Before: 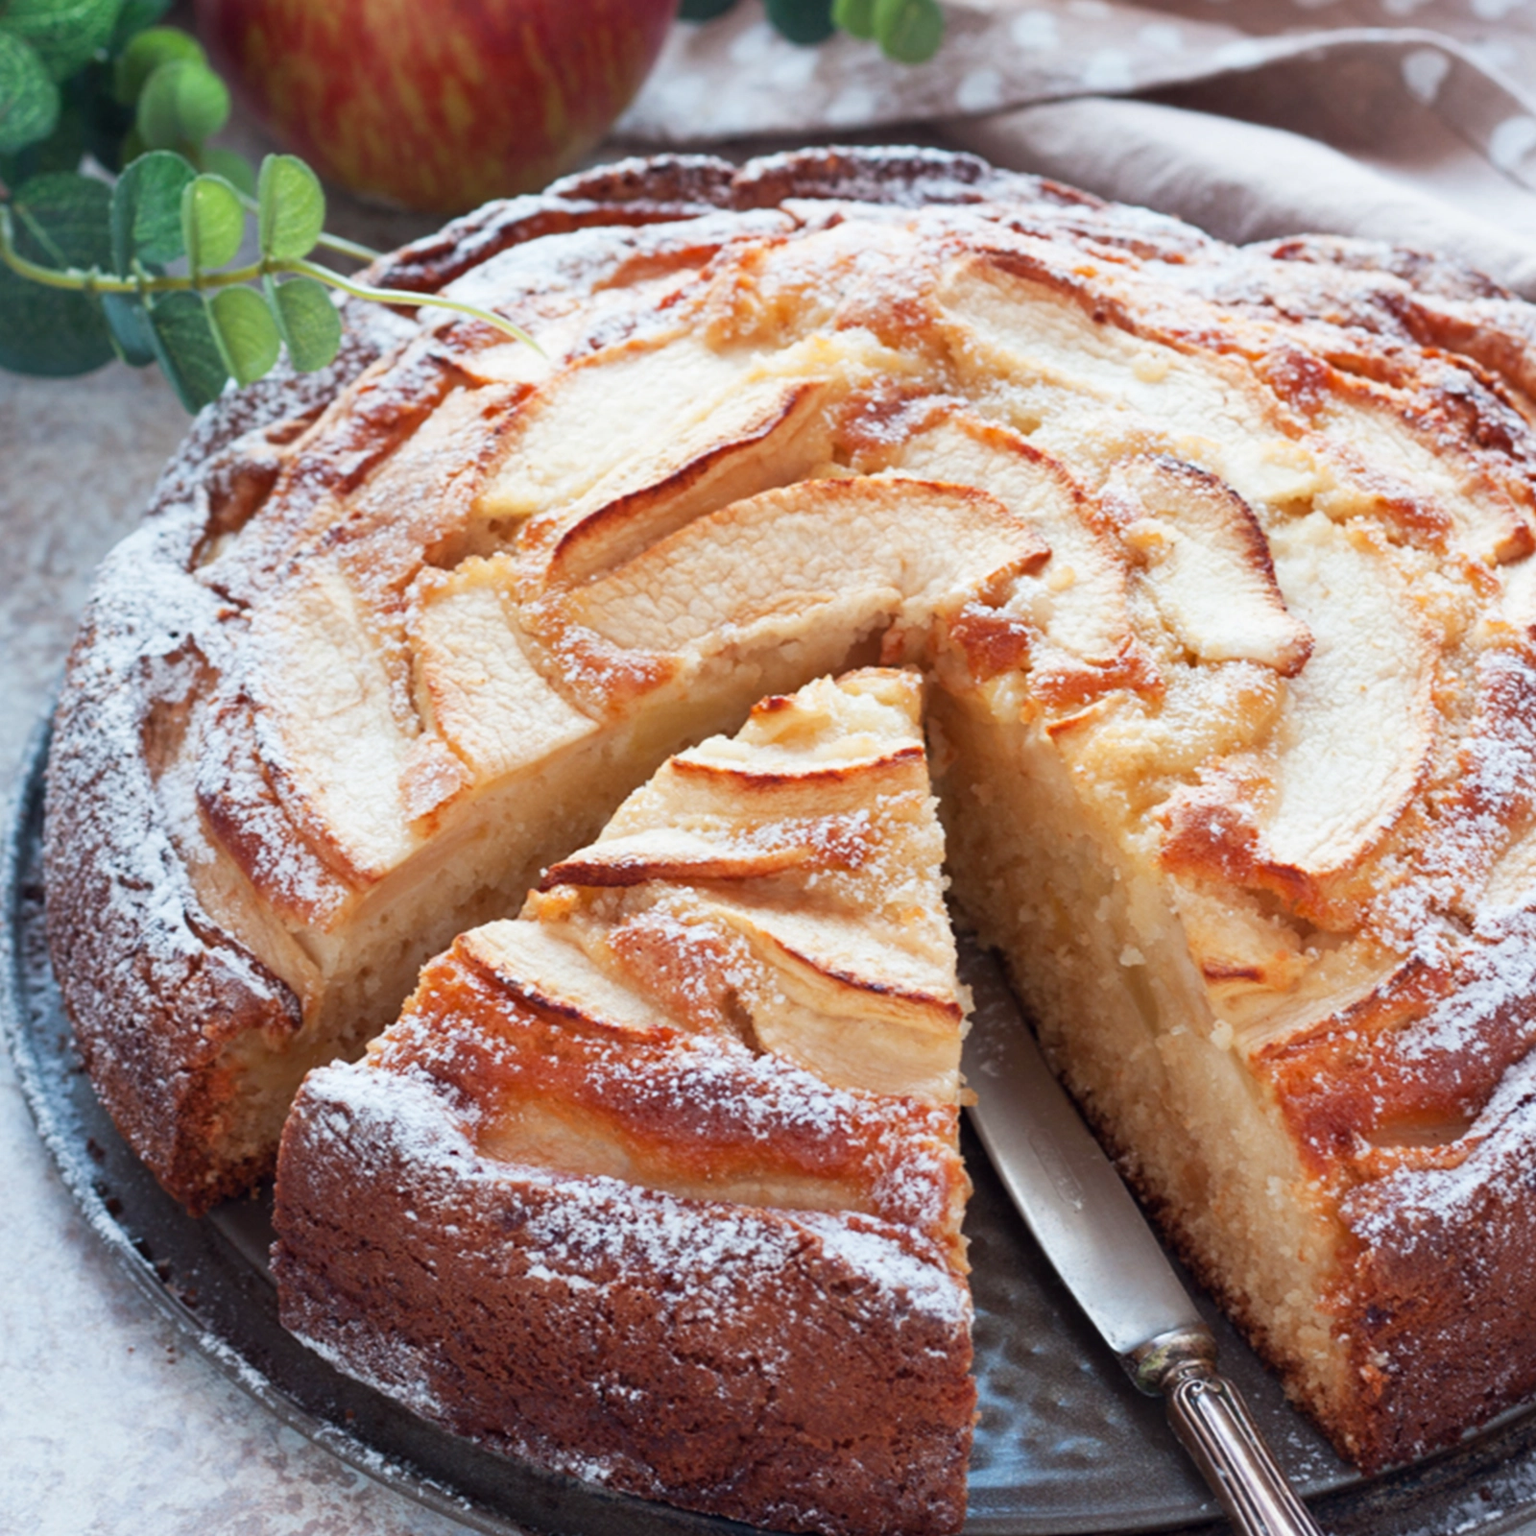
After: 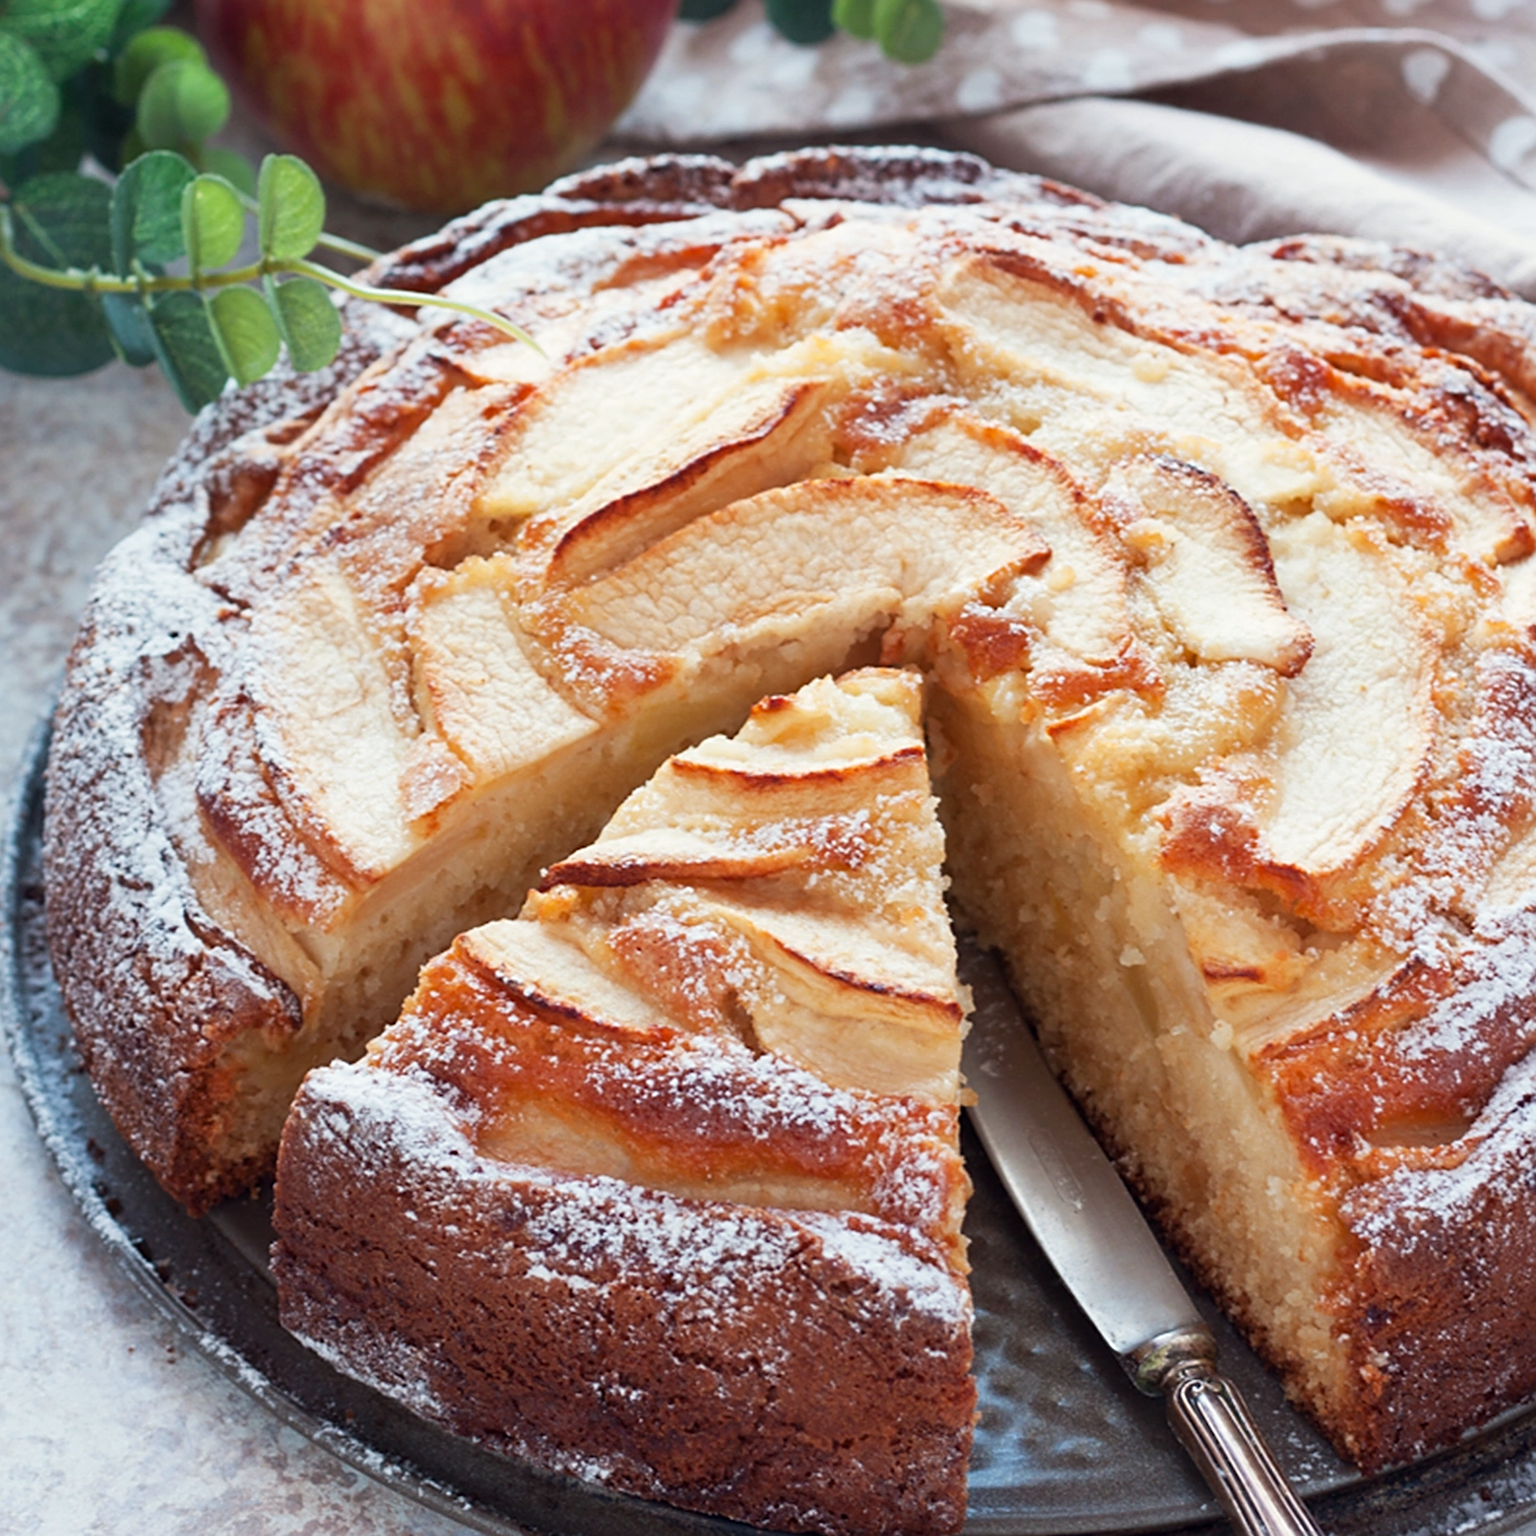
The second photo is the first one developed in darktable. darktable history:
color correction: highlights b* 3
sharpen: on, module defaults
